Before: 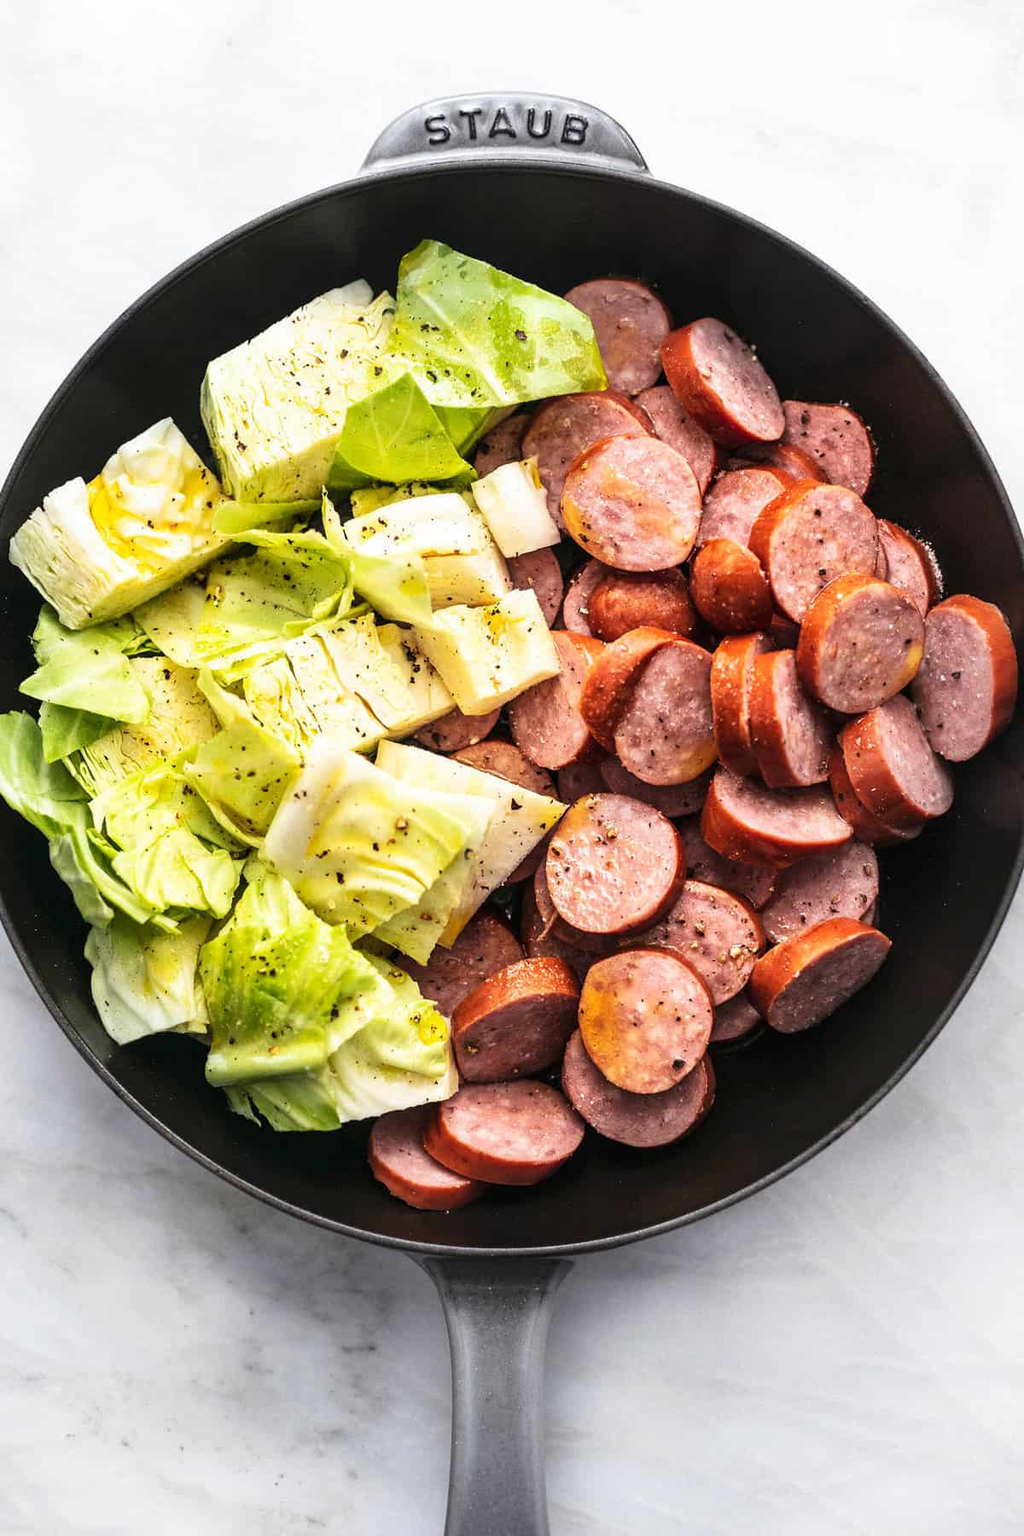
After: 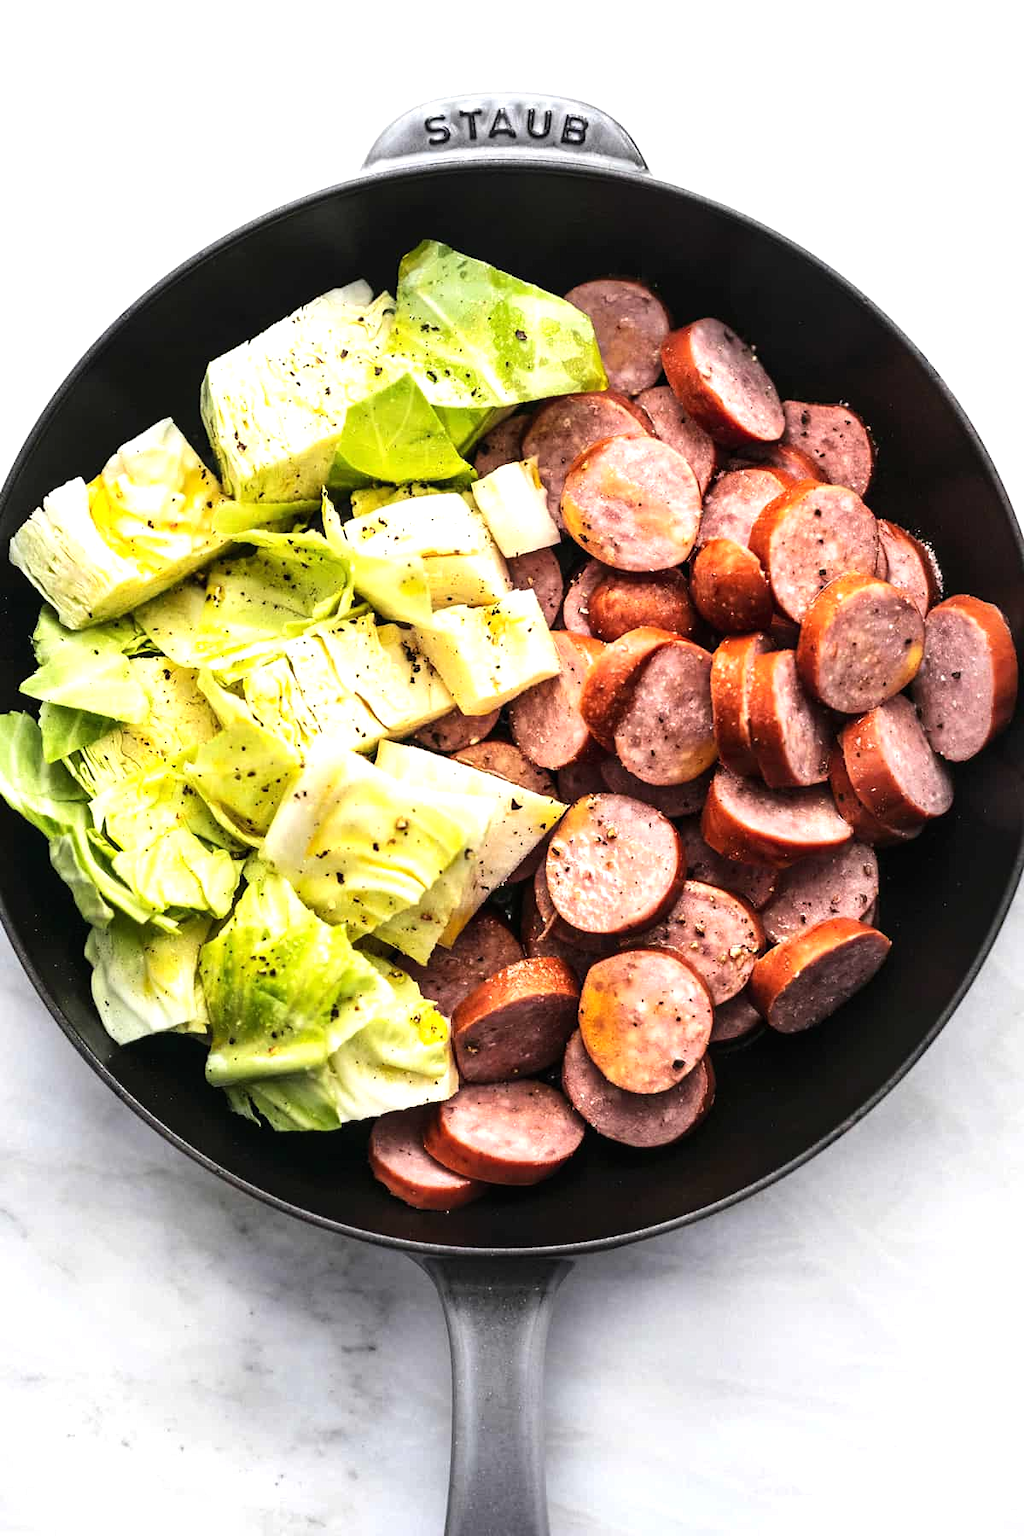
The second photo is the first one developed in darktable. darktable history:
tone equalizer: -8 EV -0.384 EV, -7 EV -0.384 EV, -6 EV -0.364 EV, -5 EV -0.23 EV, -3 EV 0.224 EV, -2 EV 0.355 EV, -1 EV 0.402 EV, +0 EV 0.393 EV, edges refinement/feathering 500, mask exposure compensation -1.57 EV, preserve details no
